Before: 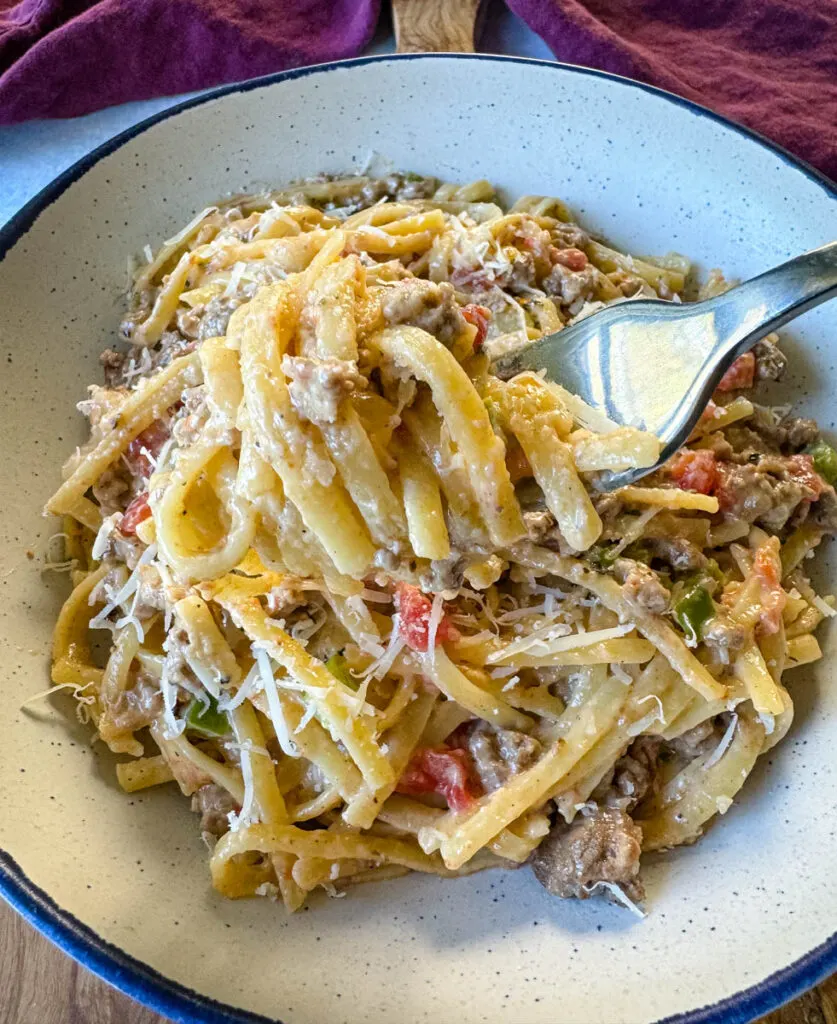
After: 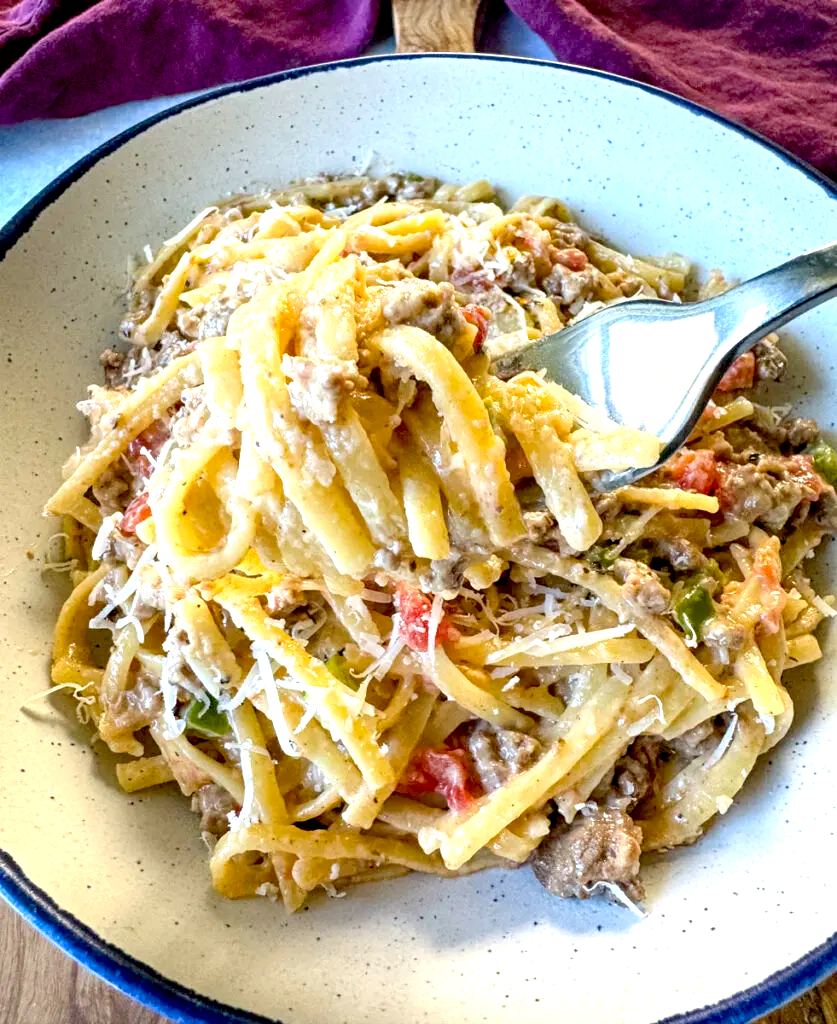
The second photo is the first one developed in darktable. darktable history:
exposure: black level correction 0.012, exposure 0.692 EV, compensate highlight preservation false
